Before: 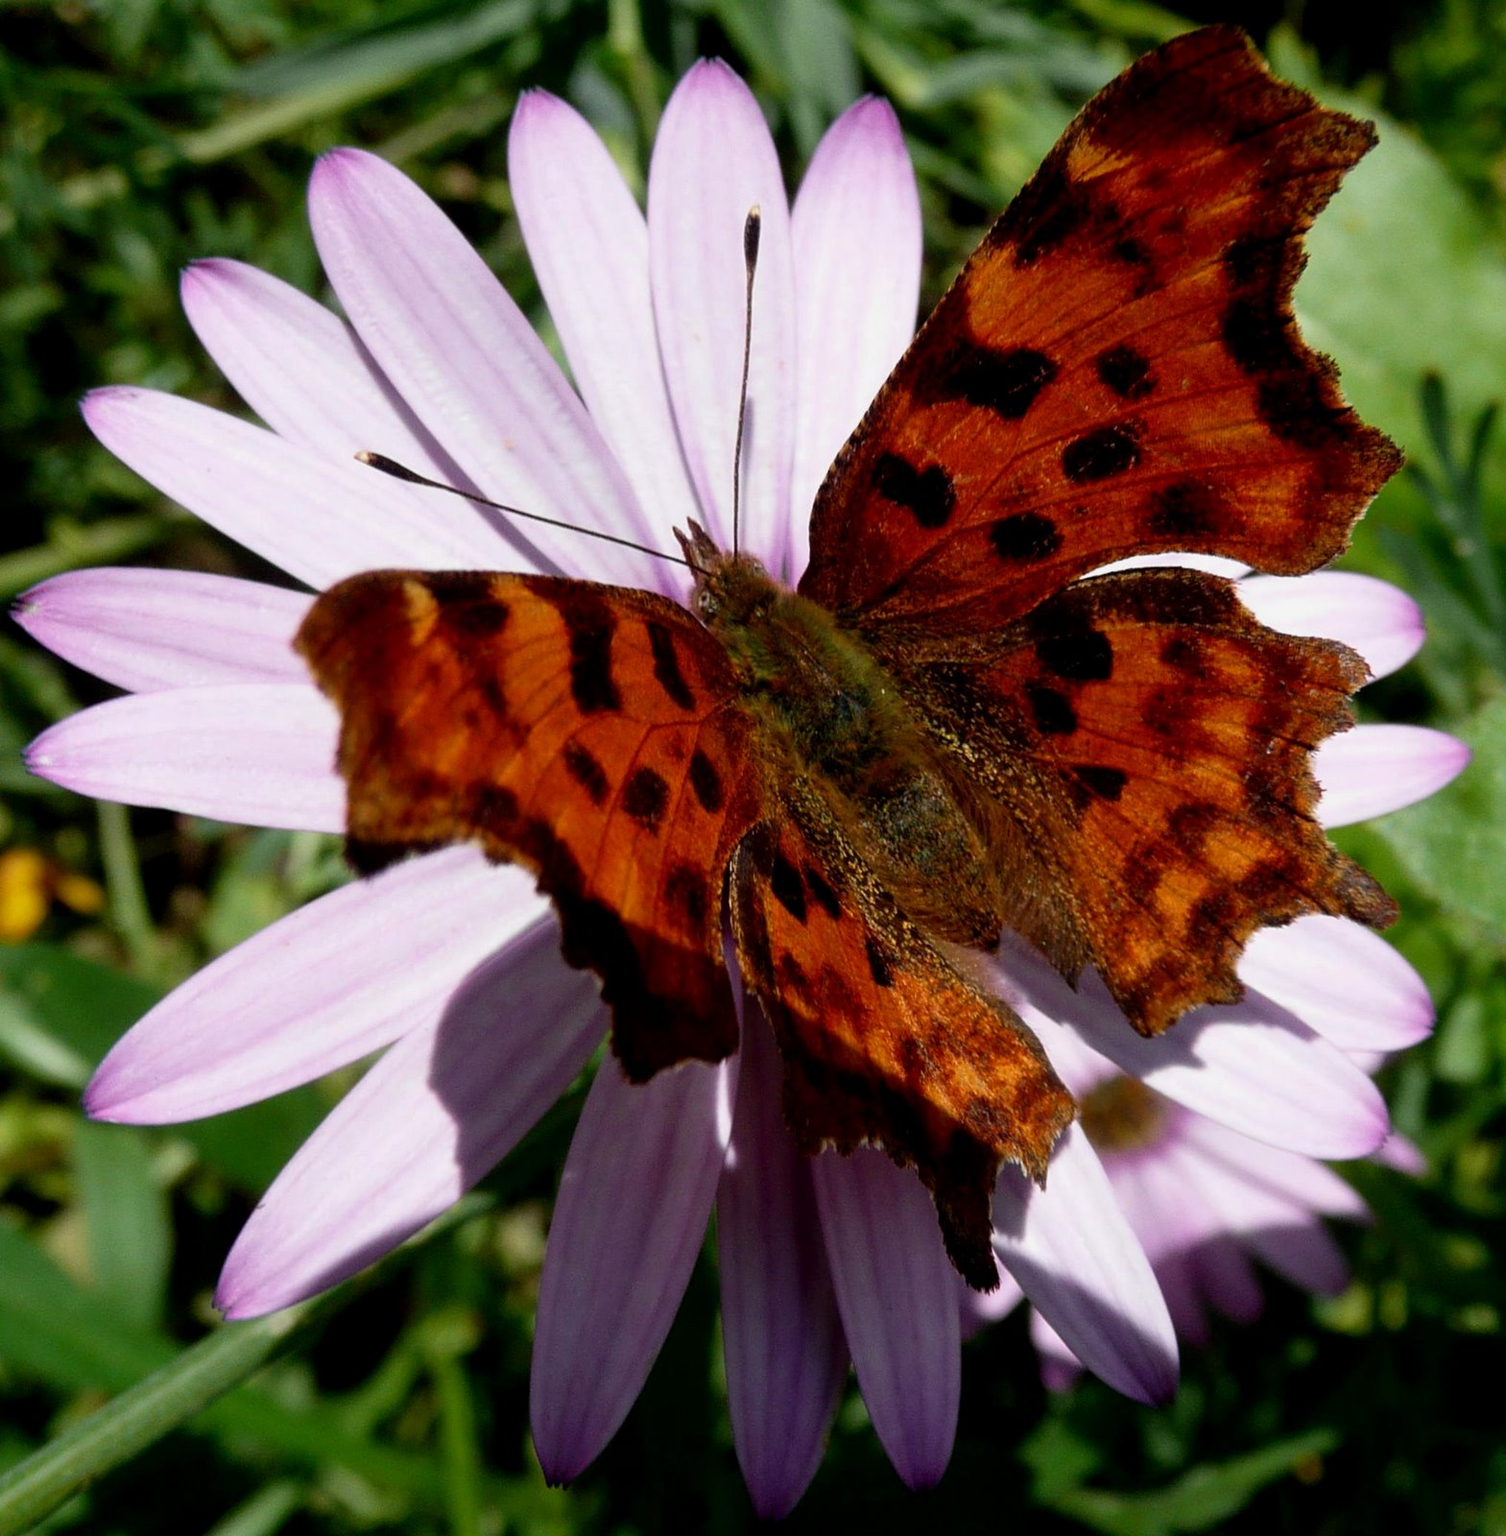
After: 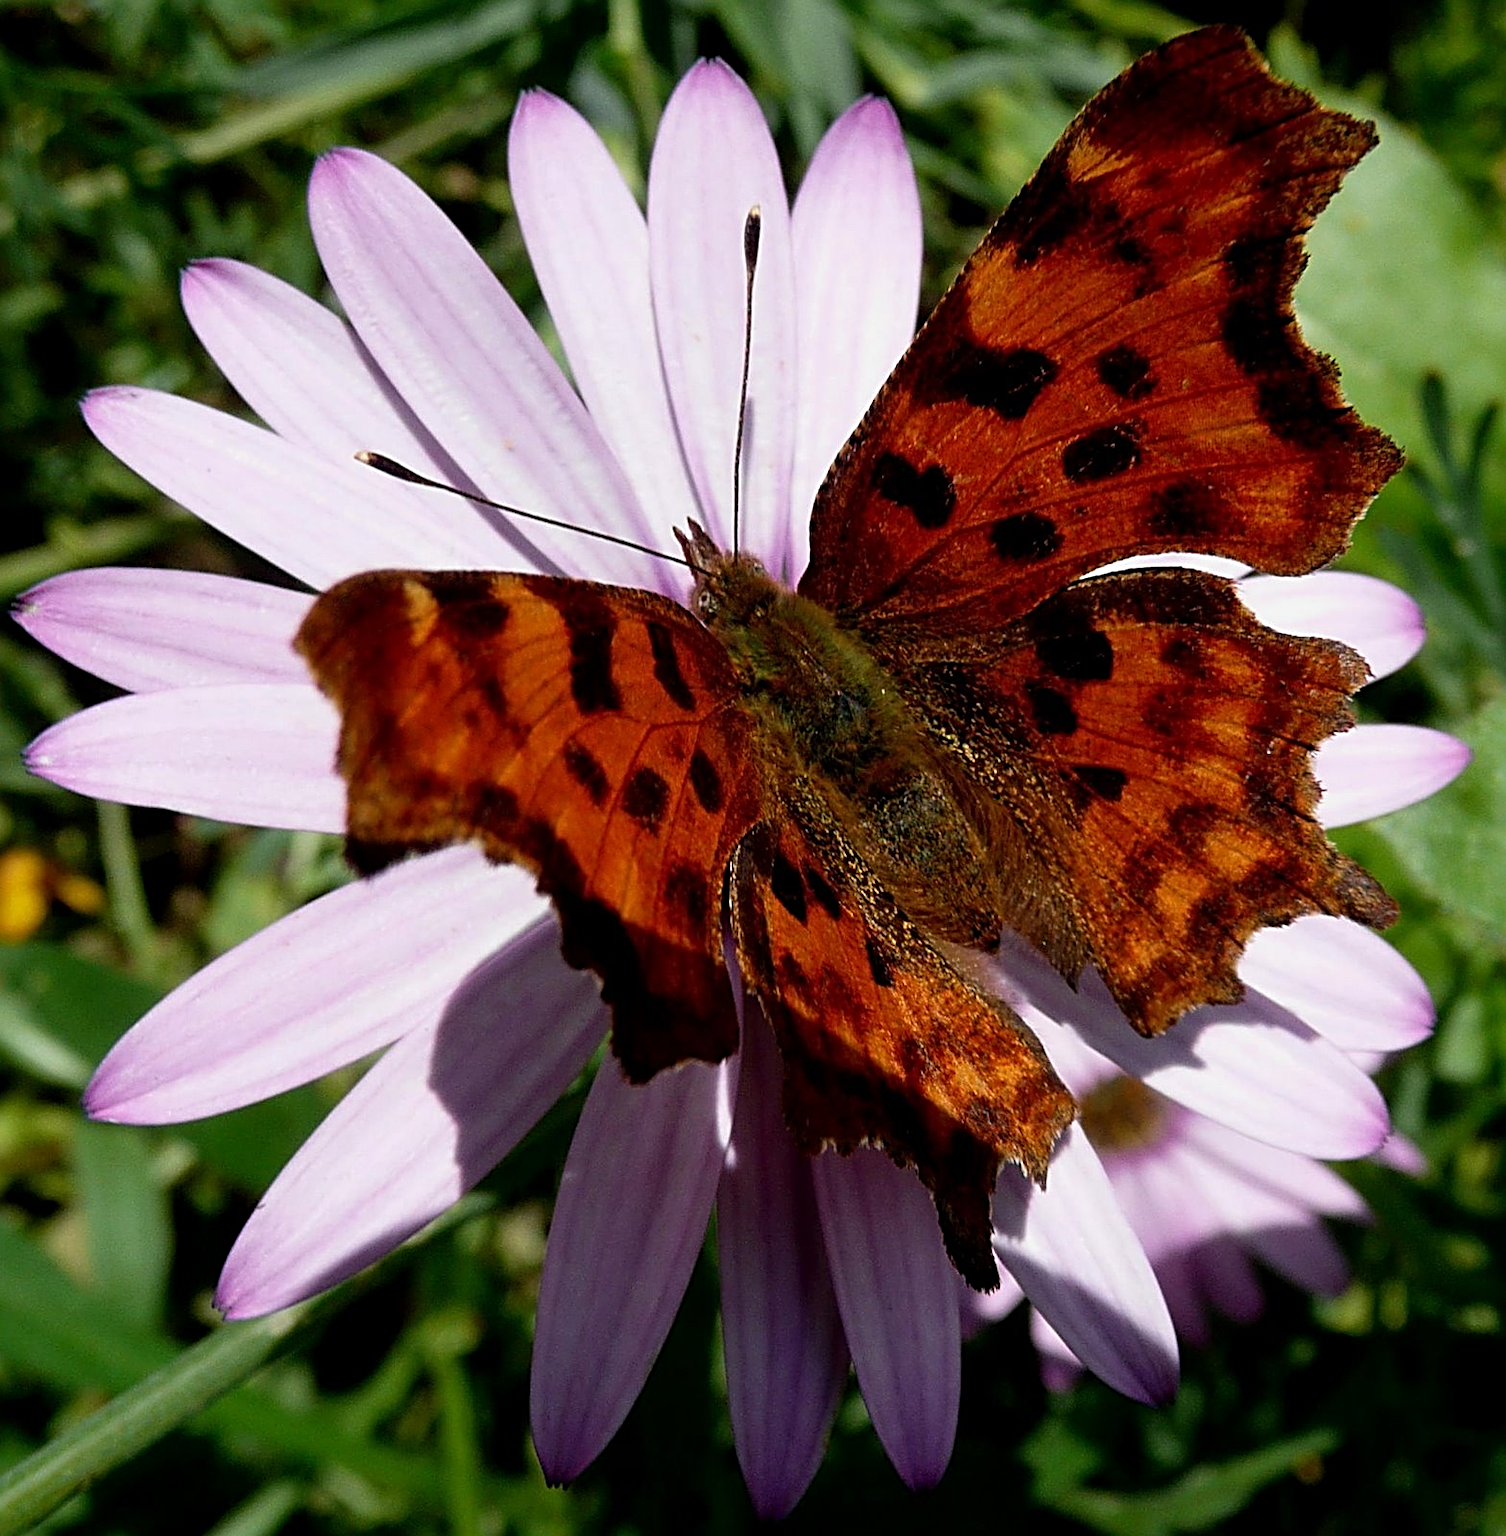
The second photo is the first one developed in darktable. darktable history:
sharpen: radius 2.803, amount 0.722
